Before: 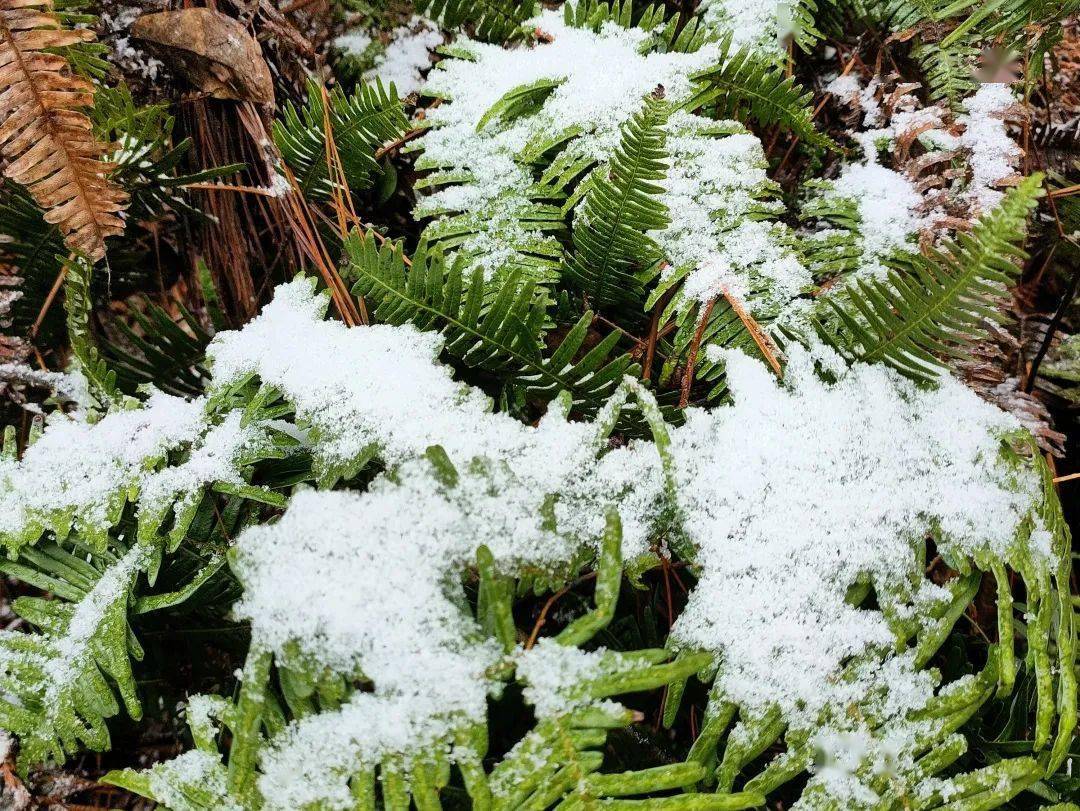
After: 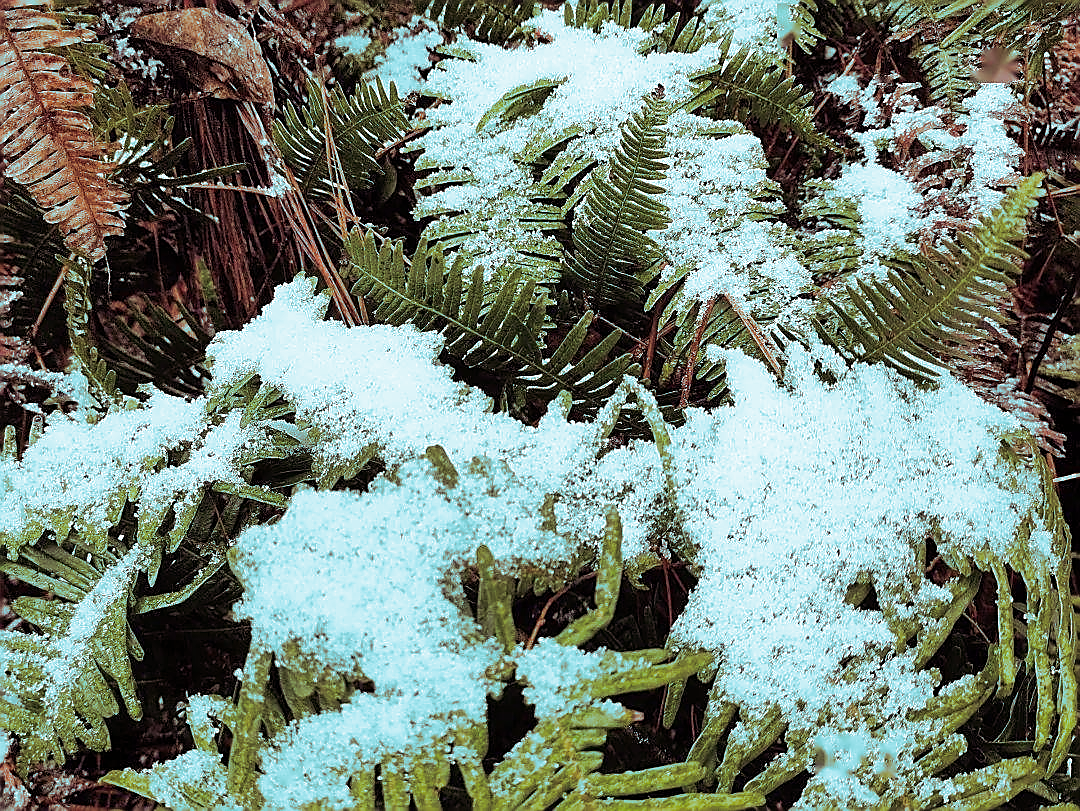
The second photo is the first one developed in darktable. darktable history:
sharpen: radius 1.4, amount 1.25, threshold 0.7
split-toning: shadows › hue 327.6°, highlights › hue 198°, highlights › saturation 0.55, balance -21.25, compress 0%
tone equalizer: on, module defaults
white balance: red 1.045, blue 0.932
